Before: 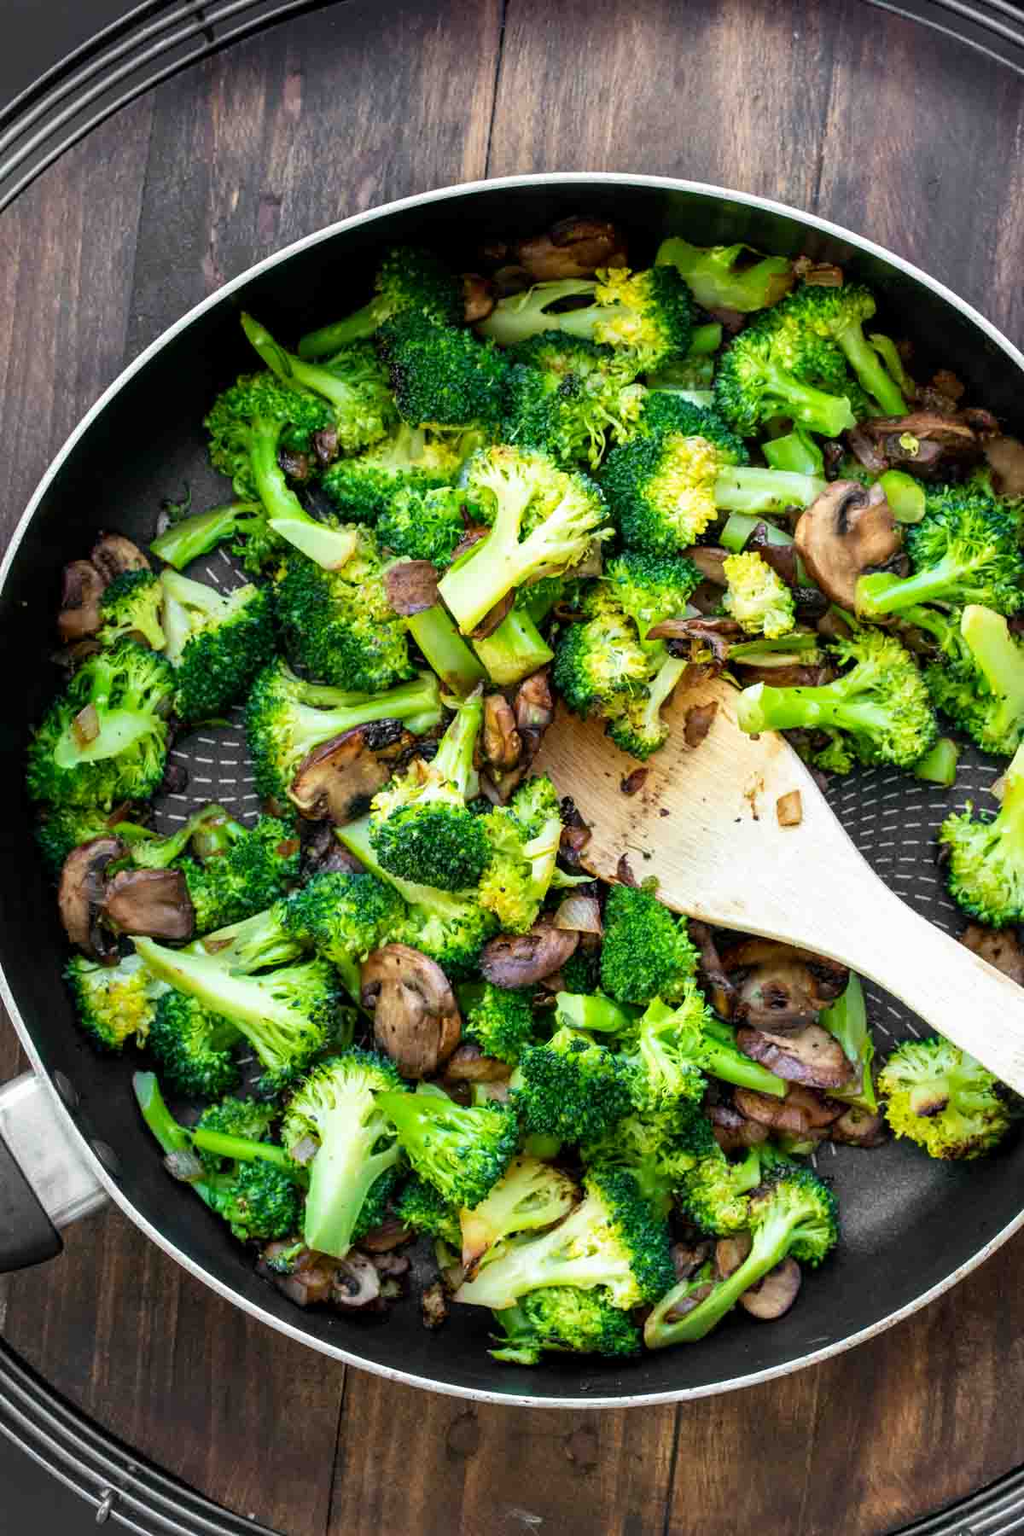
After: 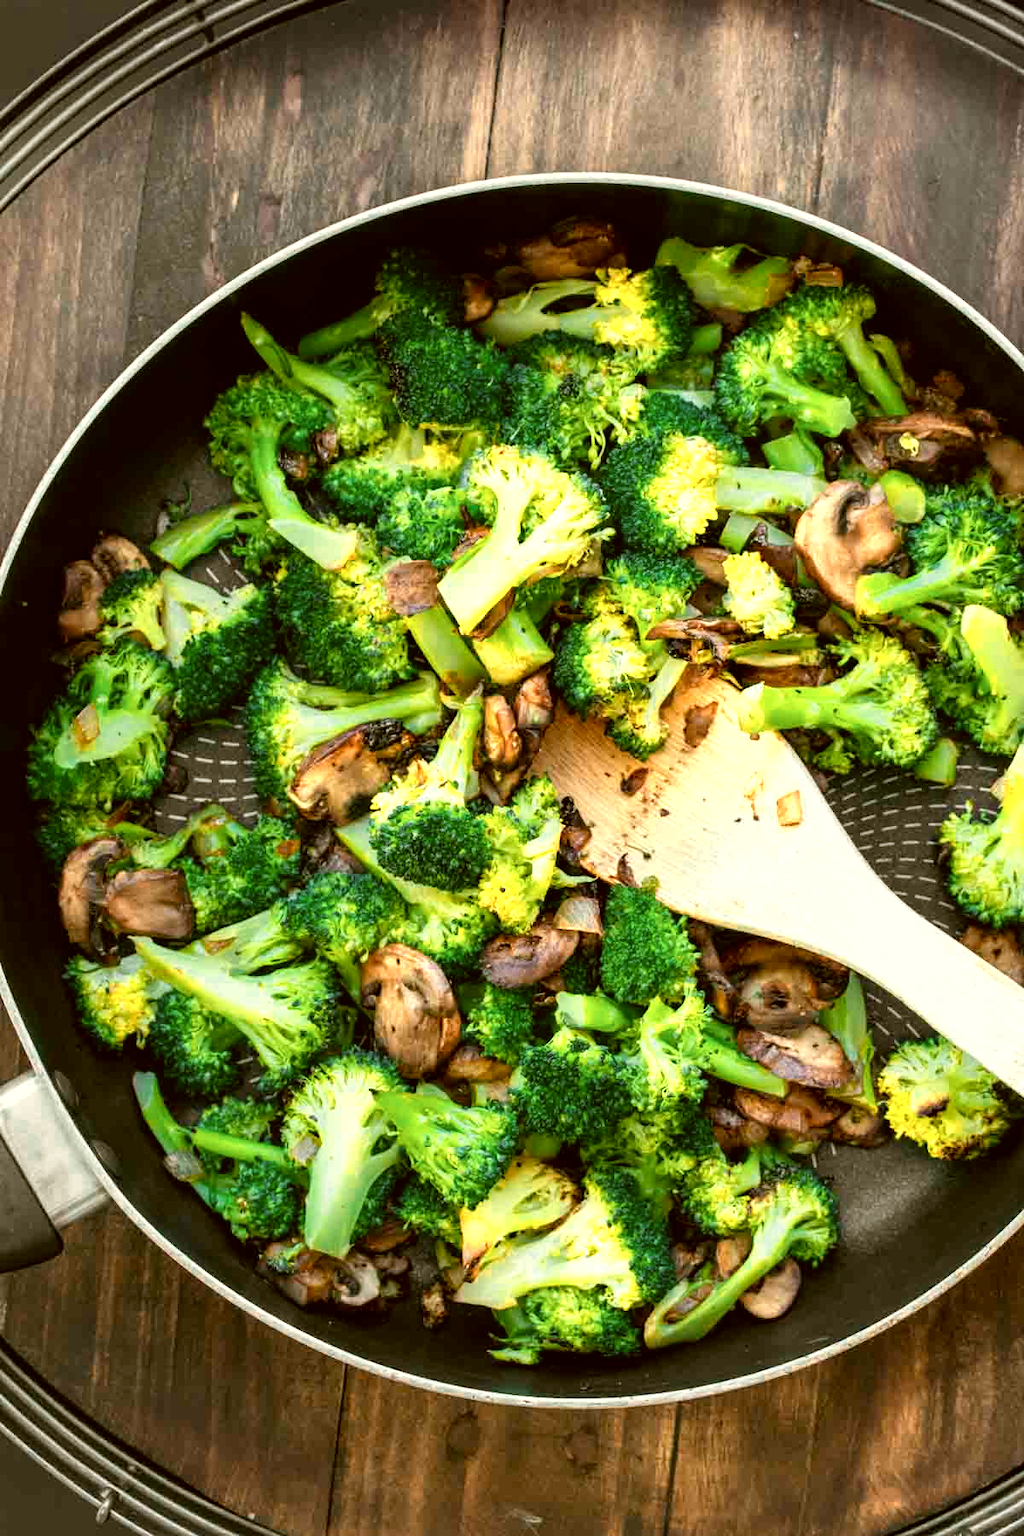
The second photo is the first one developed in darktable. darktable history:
color correction: highlights a* -1.41, highlights b* 10.14, shadows a* 0.444, shadows b* 19.57
color zones: curves: ch0 [(0.018, 0.548) (0.197, 0.654) (0.425, 0.447) (0.605, 0.658) (0.732, 0.579)]; ch1 [(0.105, 0.531) (0.224, 0.531) (0.386, 0.39) (0.618, 0.456) (0.732, 0.456) (0.956, 0.421)]; ch2 [(0.039, 0.583) (0.215, 0.465) (0.399, 0.544) (0.465, 0.548) (0.614, 0.447) (0.724, 0.43) (0.882, 0.623) (0.956, 0.632)]
